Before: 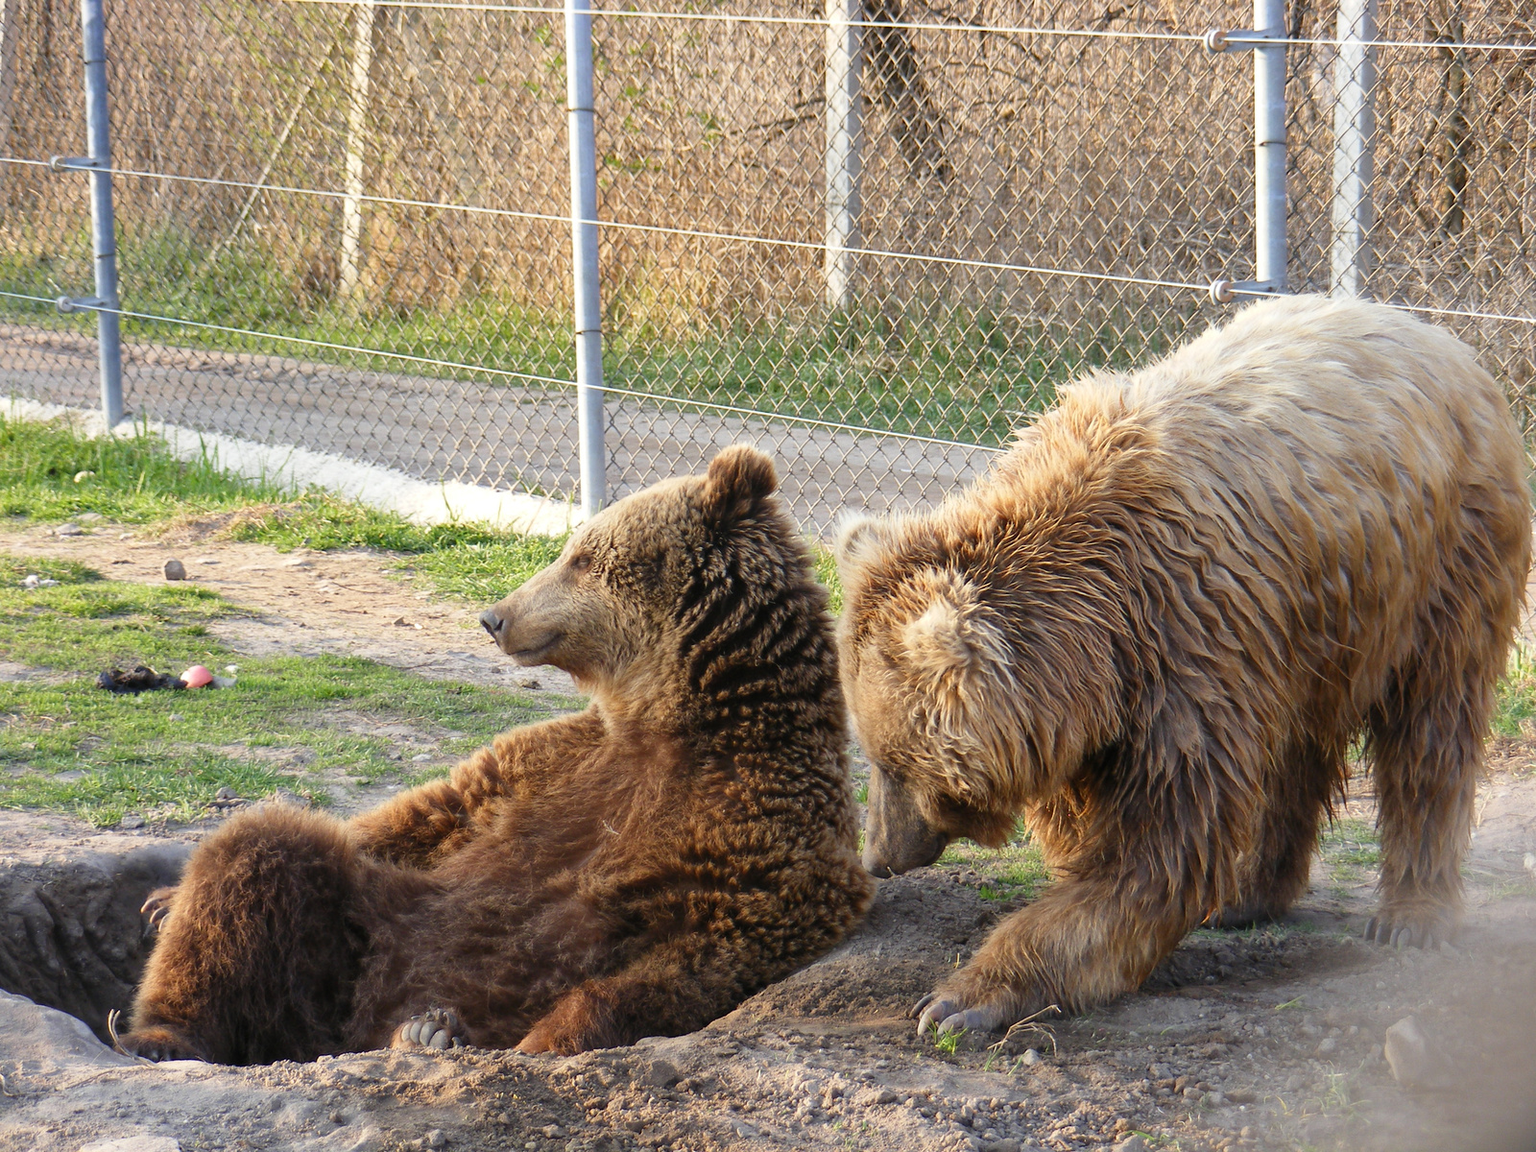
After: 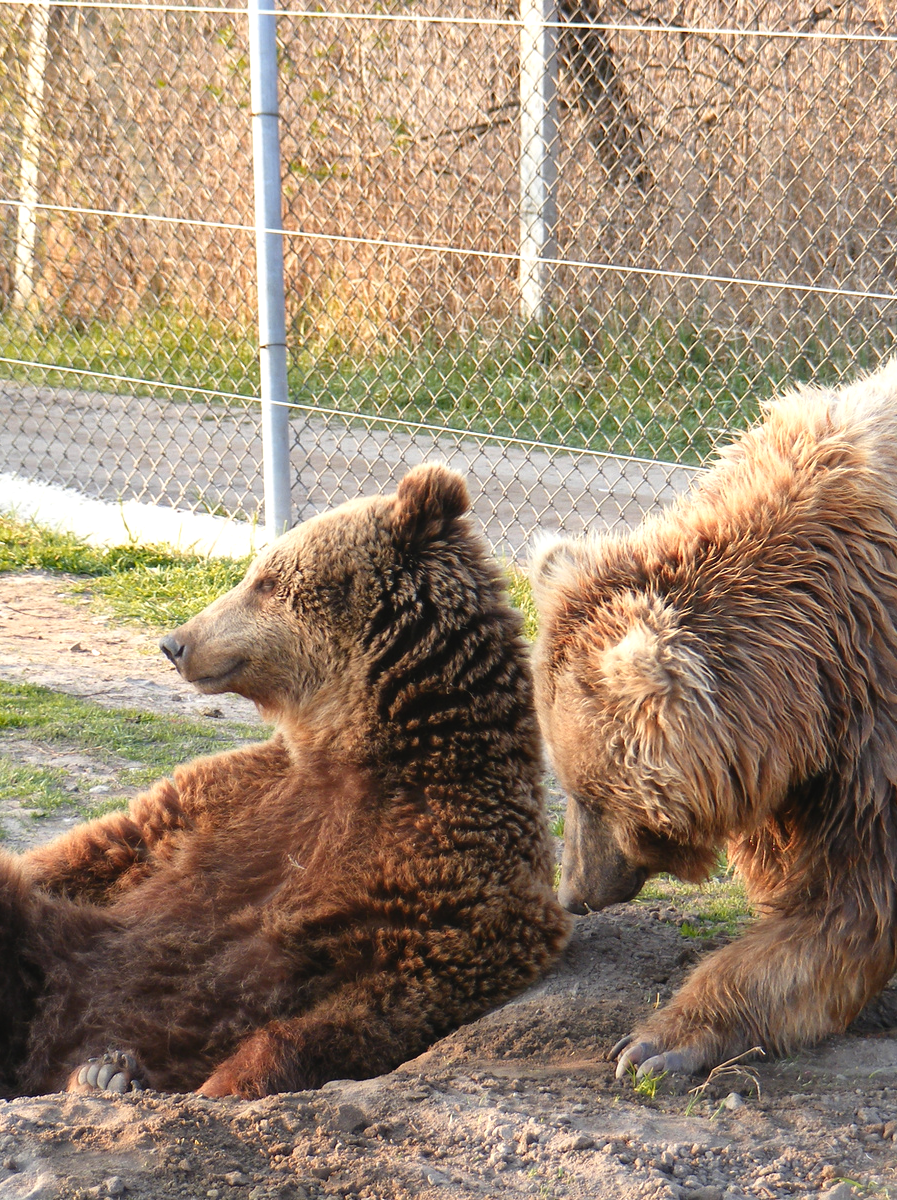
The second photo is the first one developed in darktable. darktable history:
tone equalizer: -8 EV -0.405 EV, -7 EV -0.402 EV, -6 EV -0.305 EV, -5 EV -0.226 EV, -3 EV 0.218 EV, -2 EV 0.305 EV, -1 EV 0.374 EV, +0 EV 0.44 EV
contrast brightness saturation: contrast -0.071, brightness -0.034, saturation -0.111
crop: left 21.262%, right 22.514%
color zones: curves: ch1 [(0.235, 0.558) (0.75, 0.5)]; ch2 [(0.25, 0.462) (0.749, 0.457)], mix 26.8%
